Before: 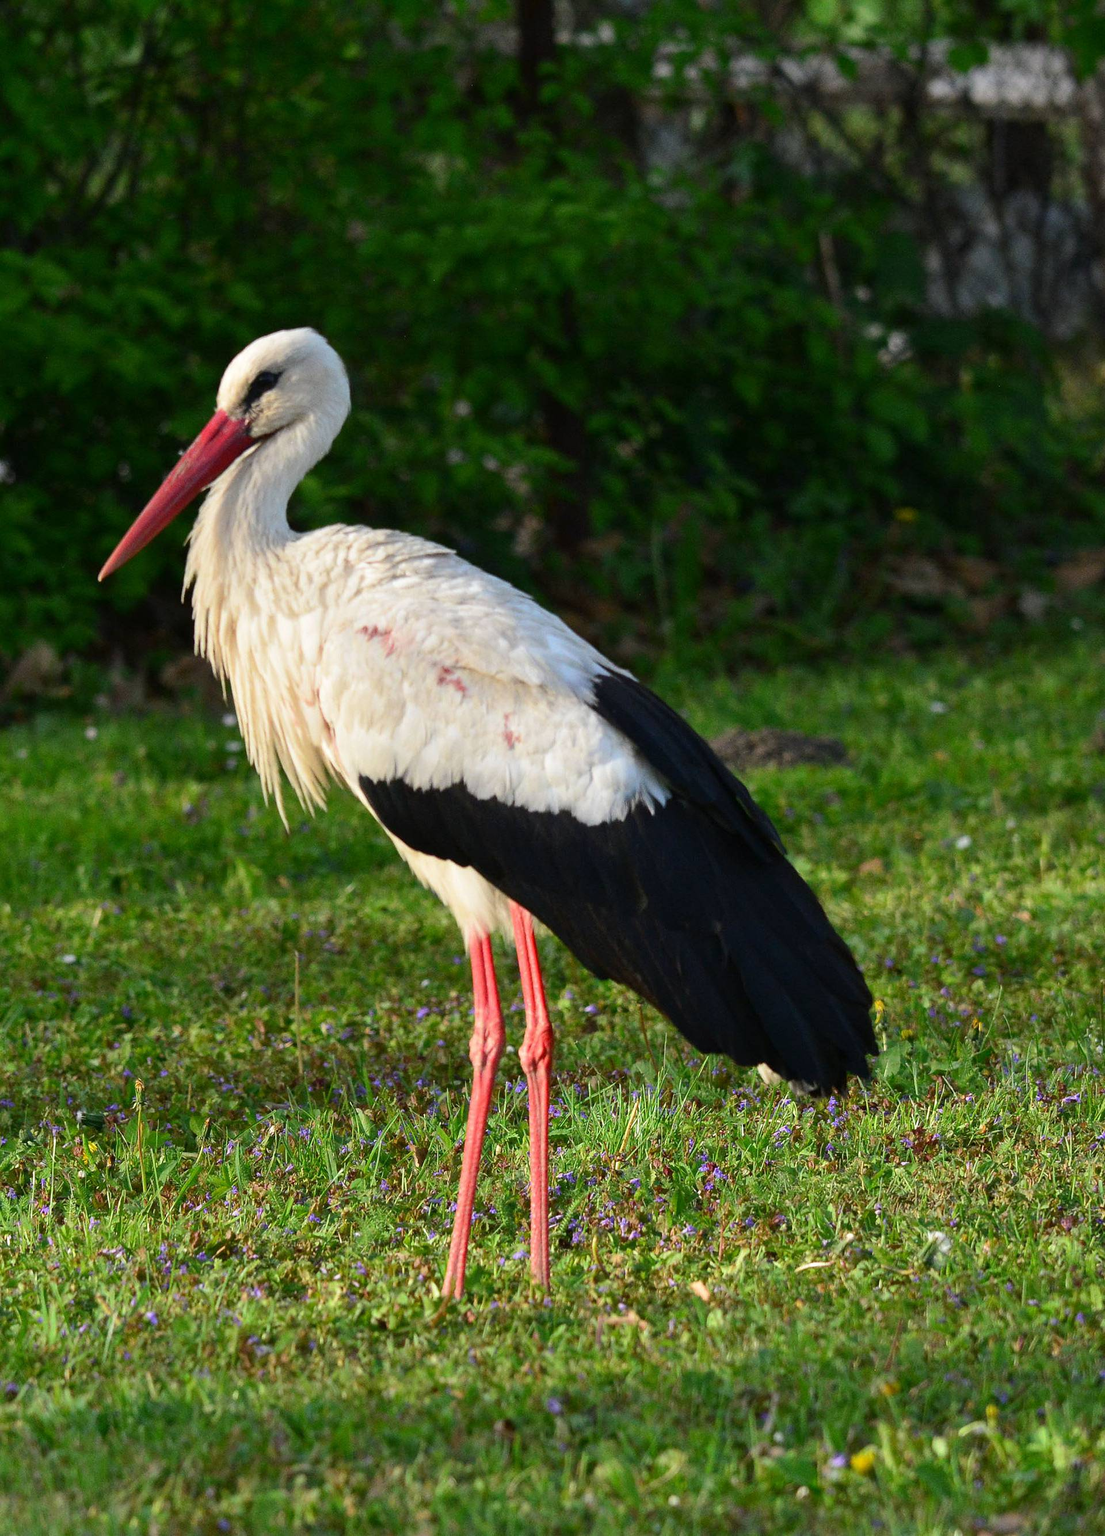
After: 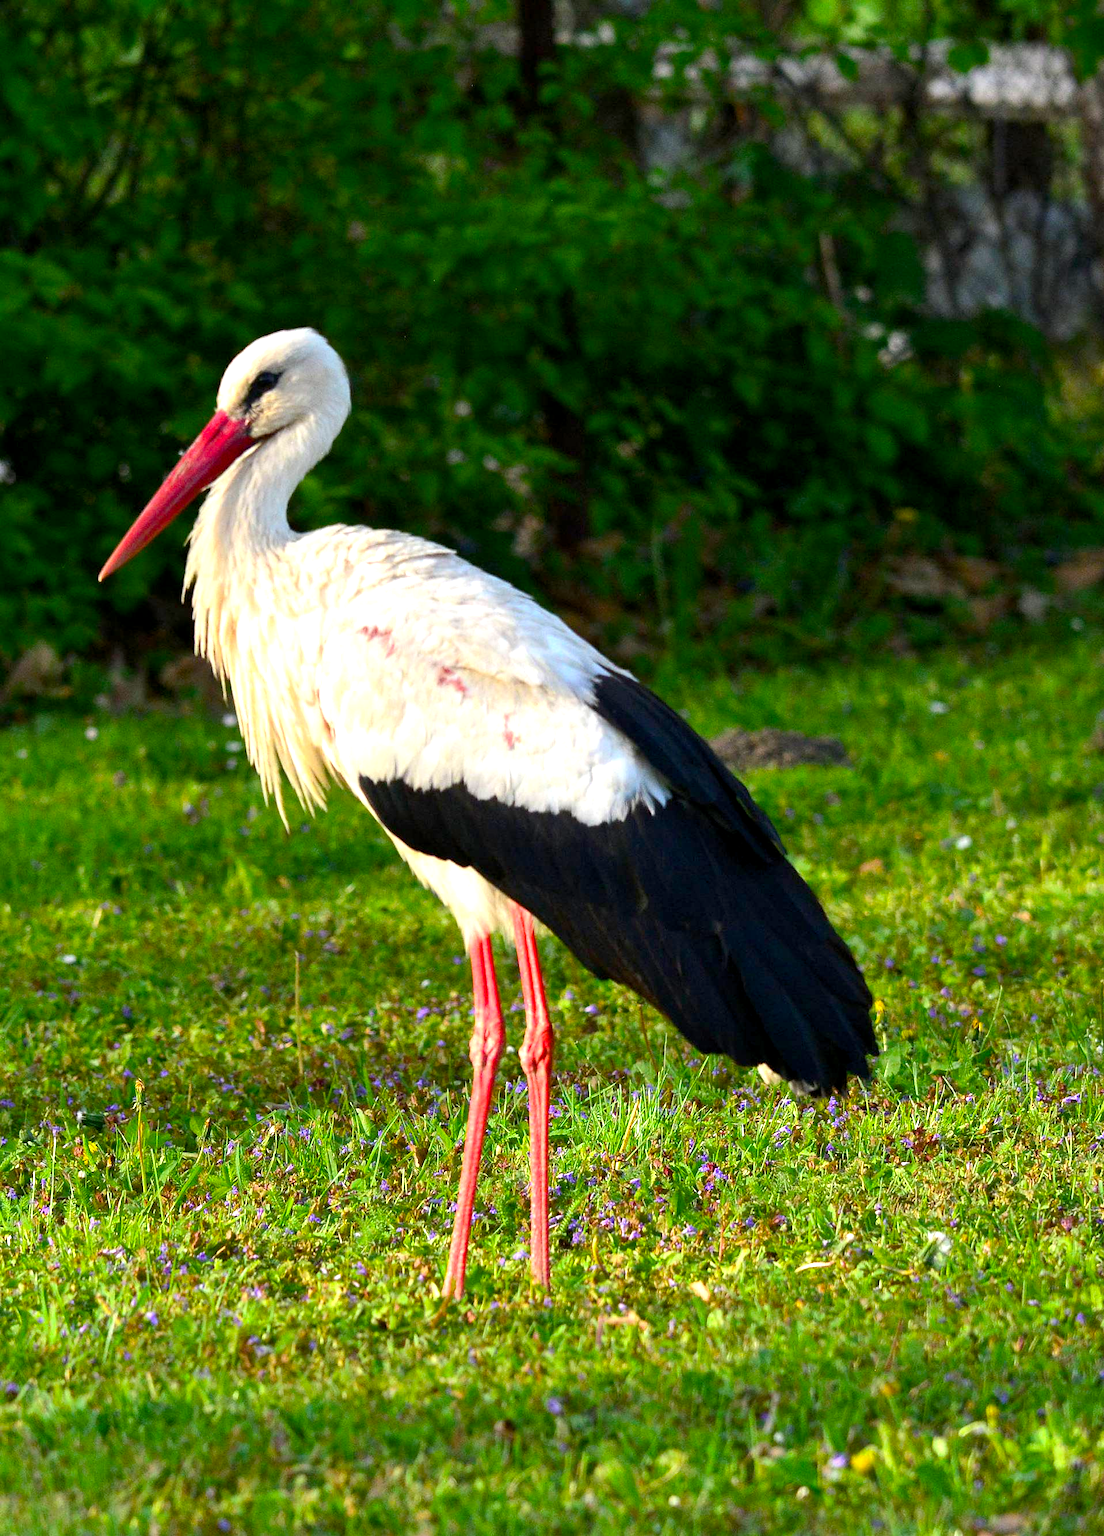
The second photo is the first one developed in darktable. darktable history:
color balance rgb: global offset › luminance -0.507%, perceptual saturation grading › global saturation 25.237%, global vibrance 9.761%
exposure: black level correction 0, exposure 0.703 EV, compensate highlight preservation false
